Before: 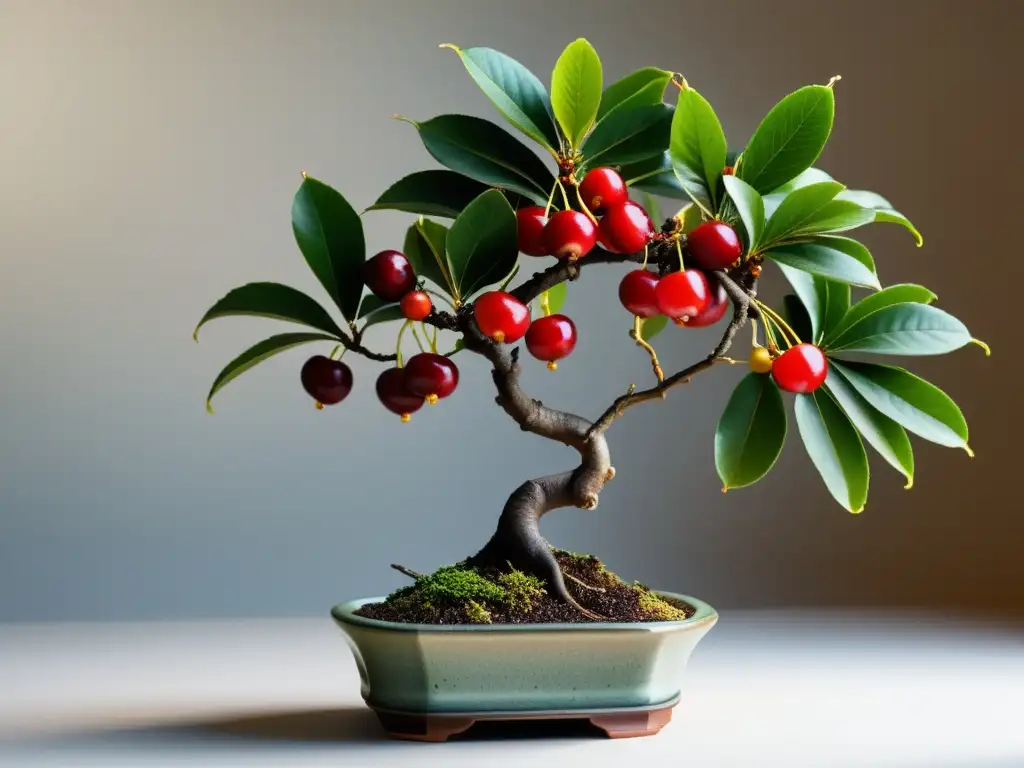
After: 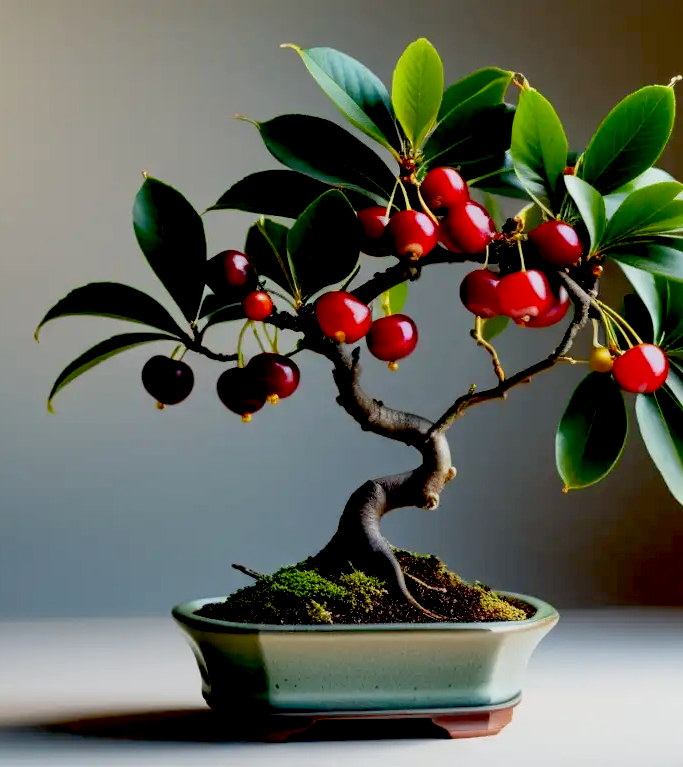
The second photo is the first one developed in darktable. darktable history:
exposure: black level correction 0.046, exposure -0.231 EV, compensate highlight preservation false
crop and rotate: left 15.557%, right 17.704%
